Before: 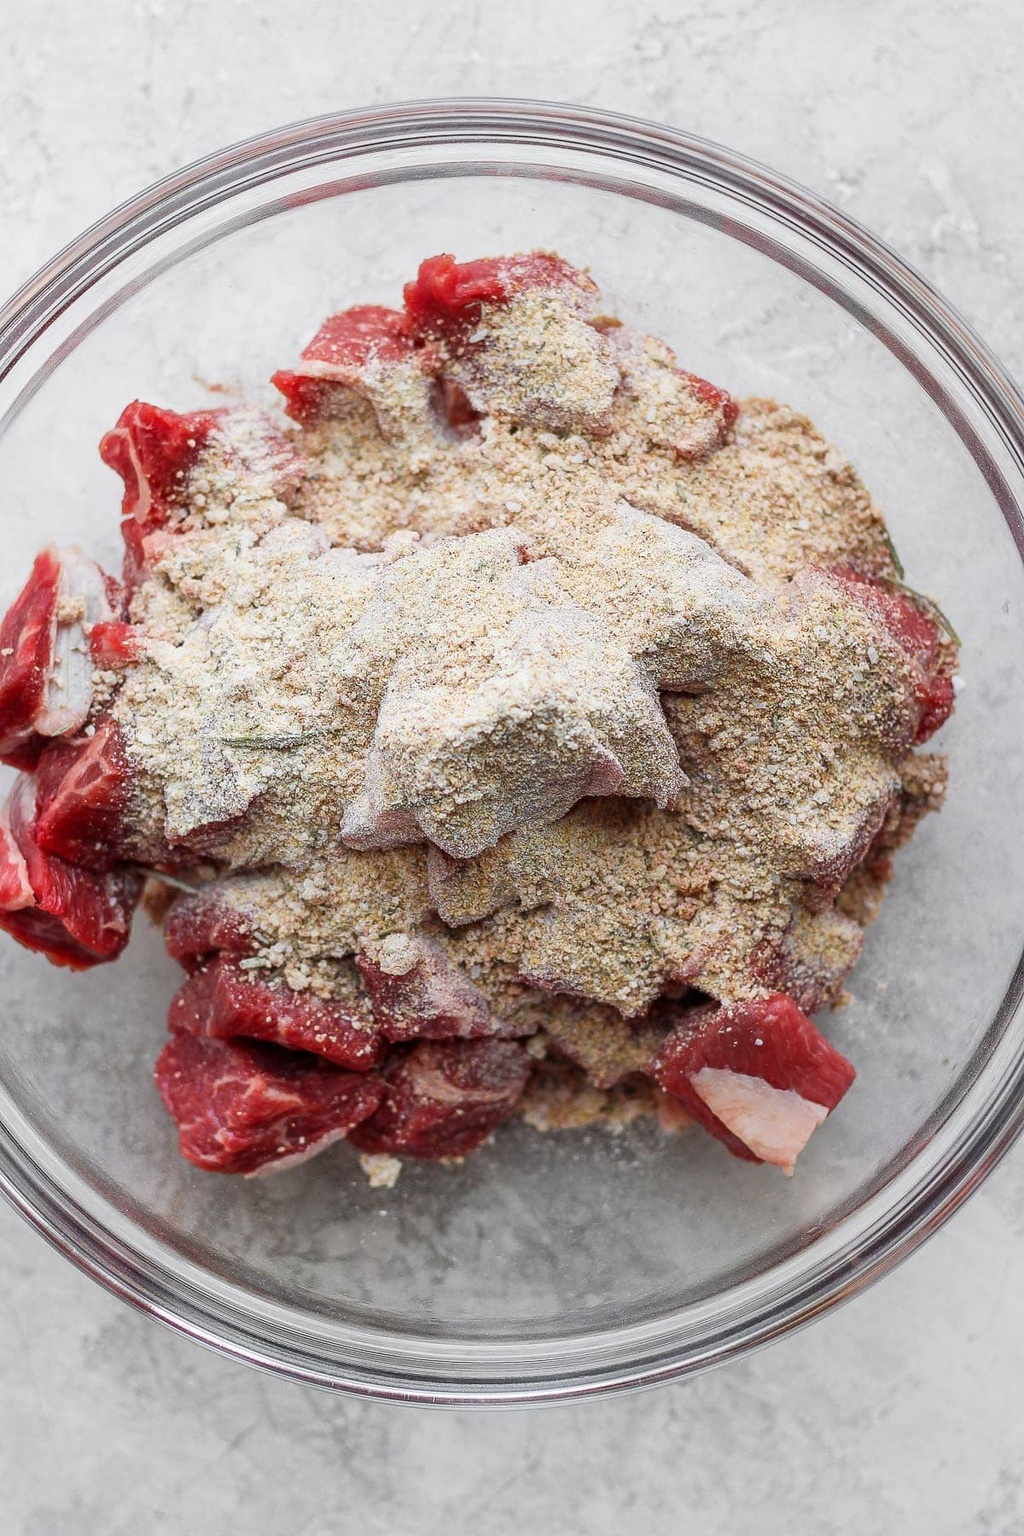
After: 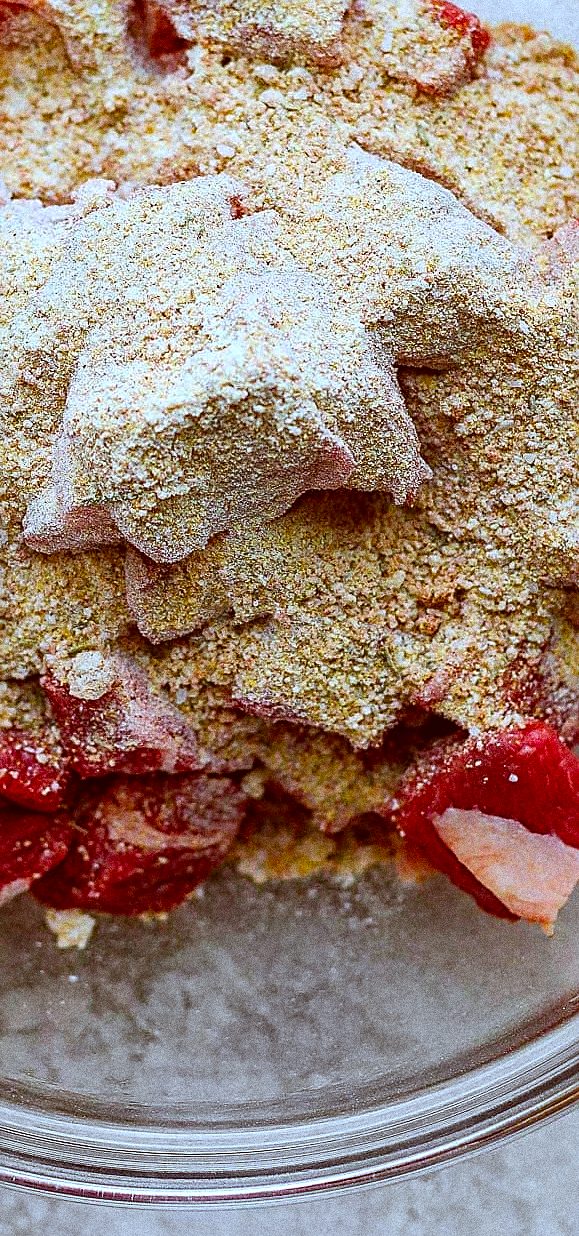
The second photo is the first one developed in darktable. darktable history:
color correction: highlights a* -5.94, highlights b* 9.48, shadows a* 10.12, shadows b* 23.94
grain: coarseness 14.49 ISO, strength 48.04%, mid-tones bias 35%
color balance rgb: linear chroma grading › global chroma 15%, perceptual saturation grading › global saturation 30%
local contrast: mode bilateral grid, contrast 20, coarseness 50, detail 120%, midtone range 0.2
sharpen: on, module defaults
crop: left 31.379%, top 24.658%, right 20.326%, bottom 6.628%
haze removal: strength 0.29, distance 0.25, compatibility mode true, adaptive false
white balance: red 0.948, green 1.02, blue 1.176
